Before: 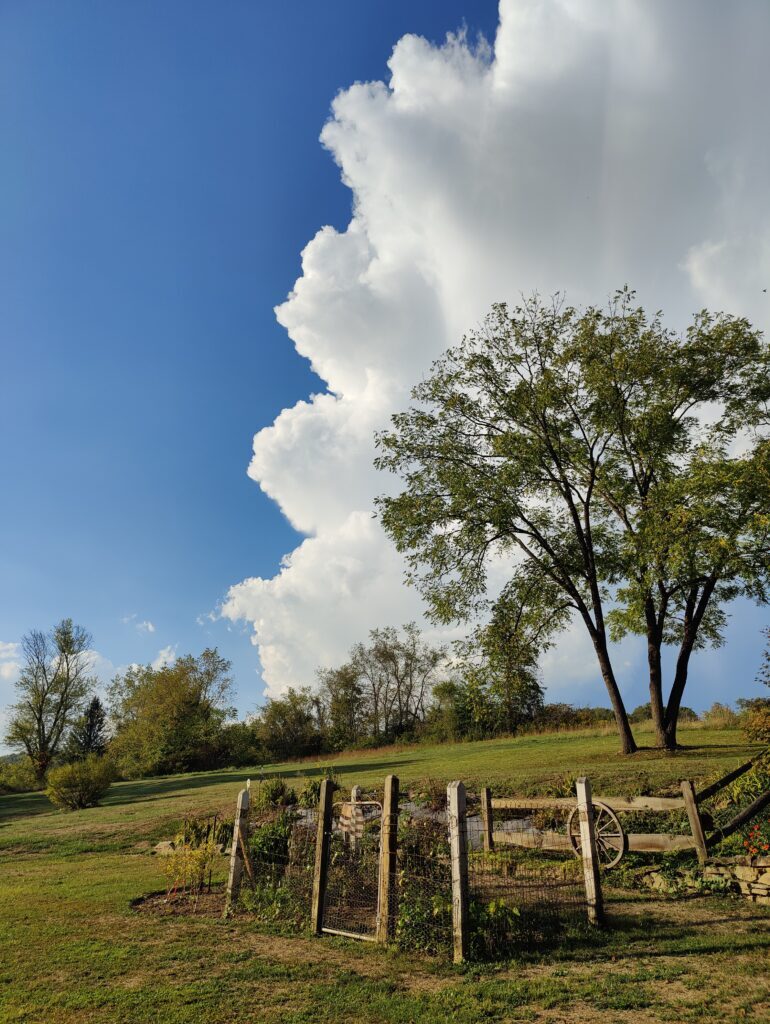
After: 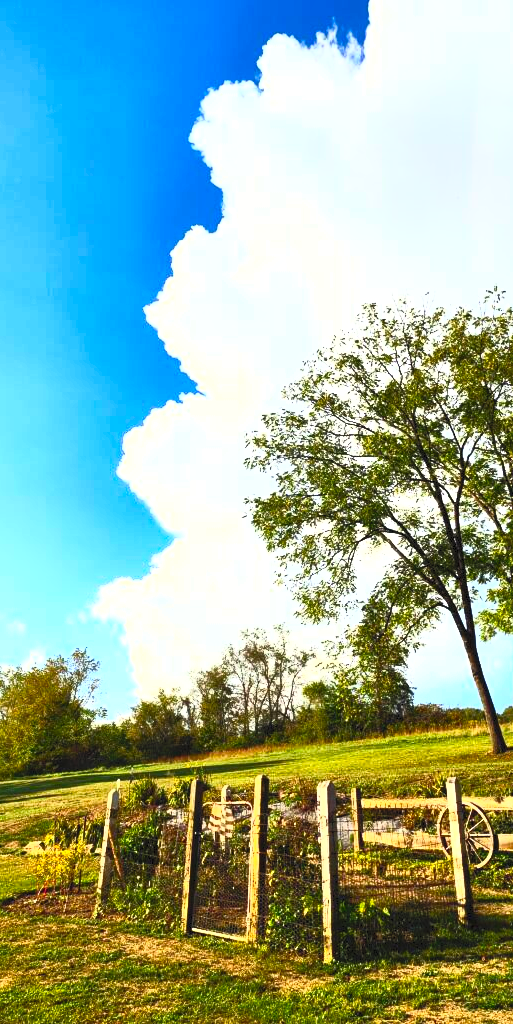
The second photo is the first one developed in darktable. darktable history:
crop: left 16.968%, right 16.331%
local contrast: highlights 106%, shadows 101%, detail 119%, midtone range 0.2
contrast brightness saturation: contrast 0.981, brightness 0.998, saturation 0.998
